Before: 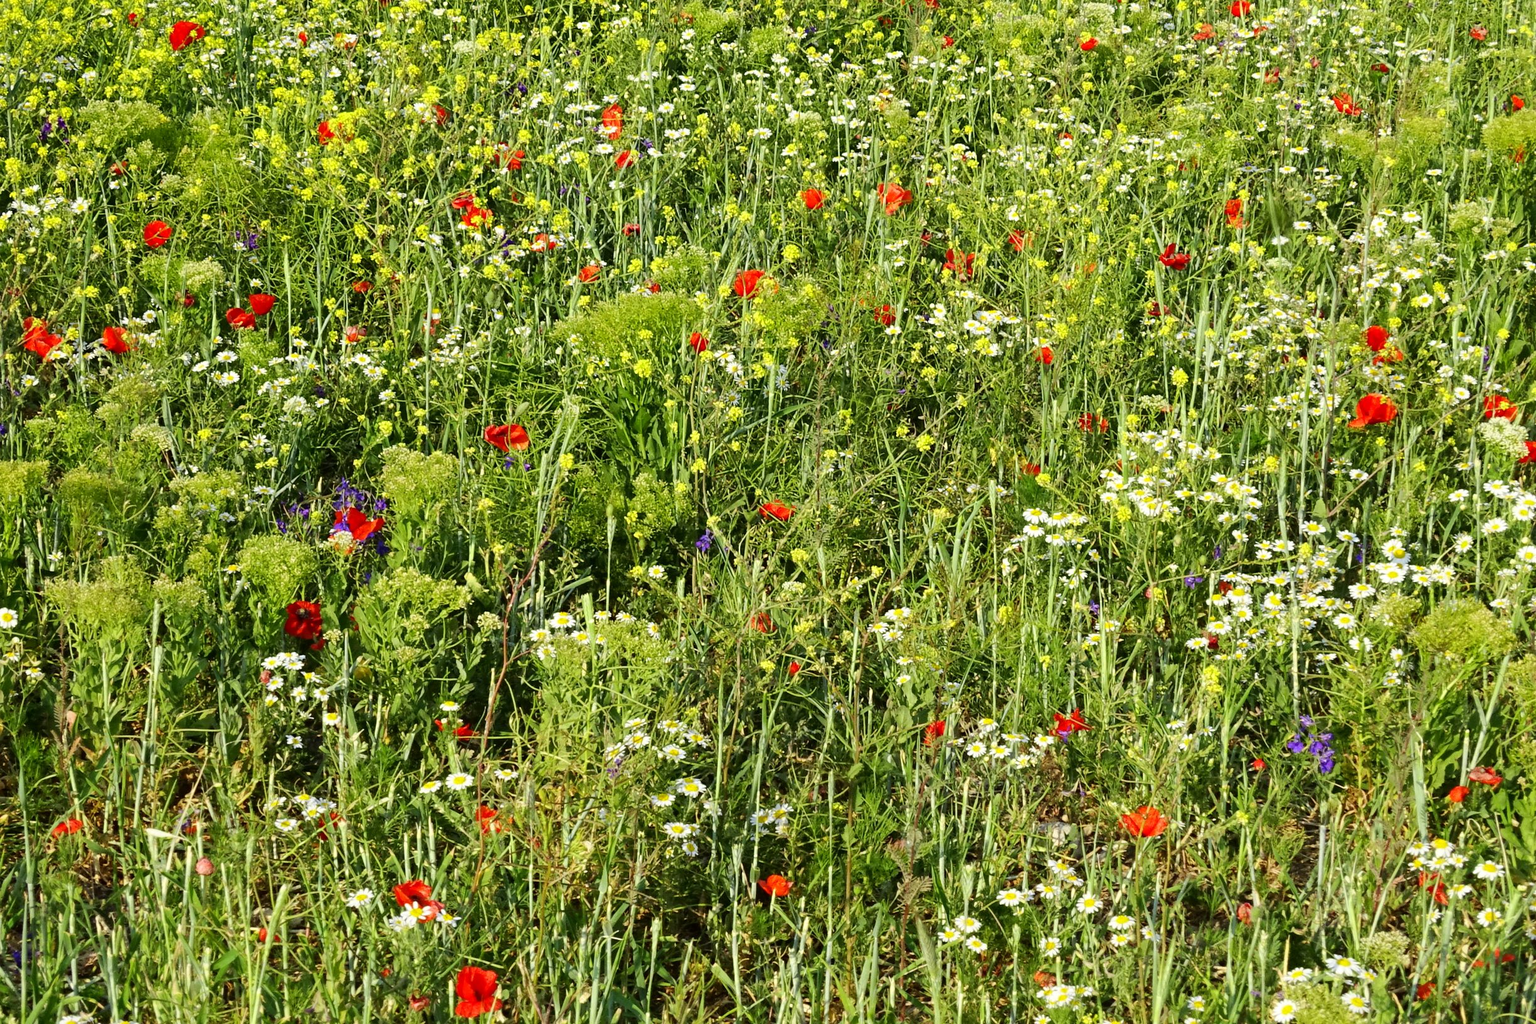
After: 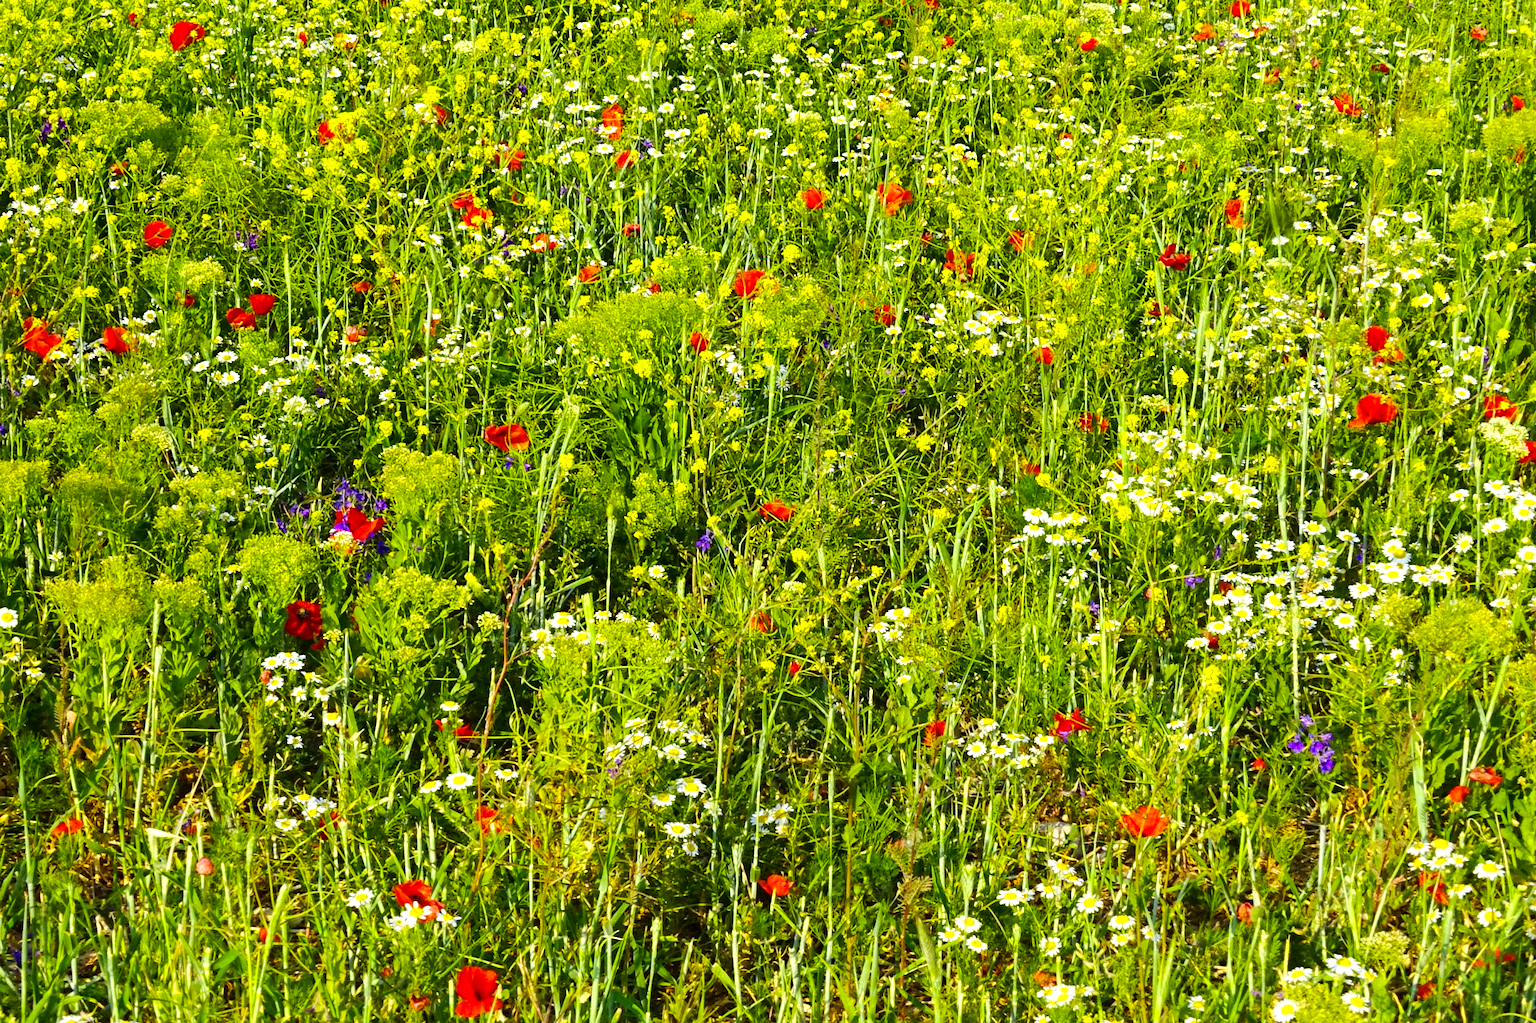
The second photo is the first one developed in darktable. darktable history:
color balance rgb: linear chroma grading › global chroma 15.022%, perceptual saturation grading › global saturation 30.329%, perceptual brilliance grading › global brilliance 10.827%
